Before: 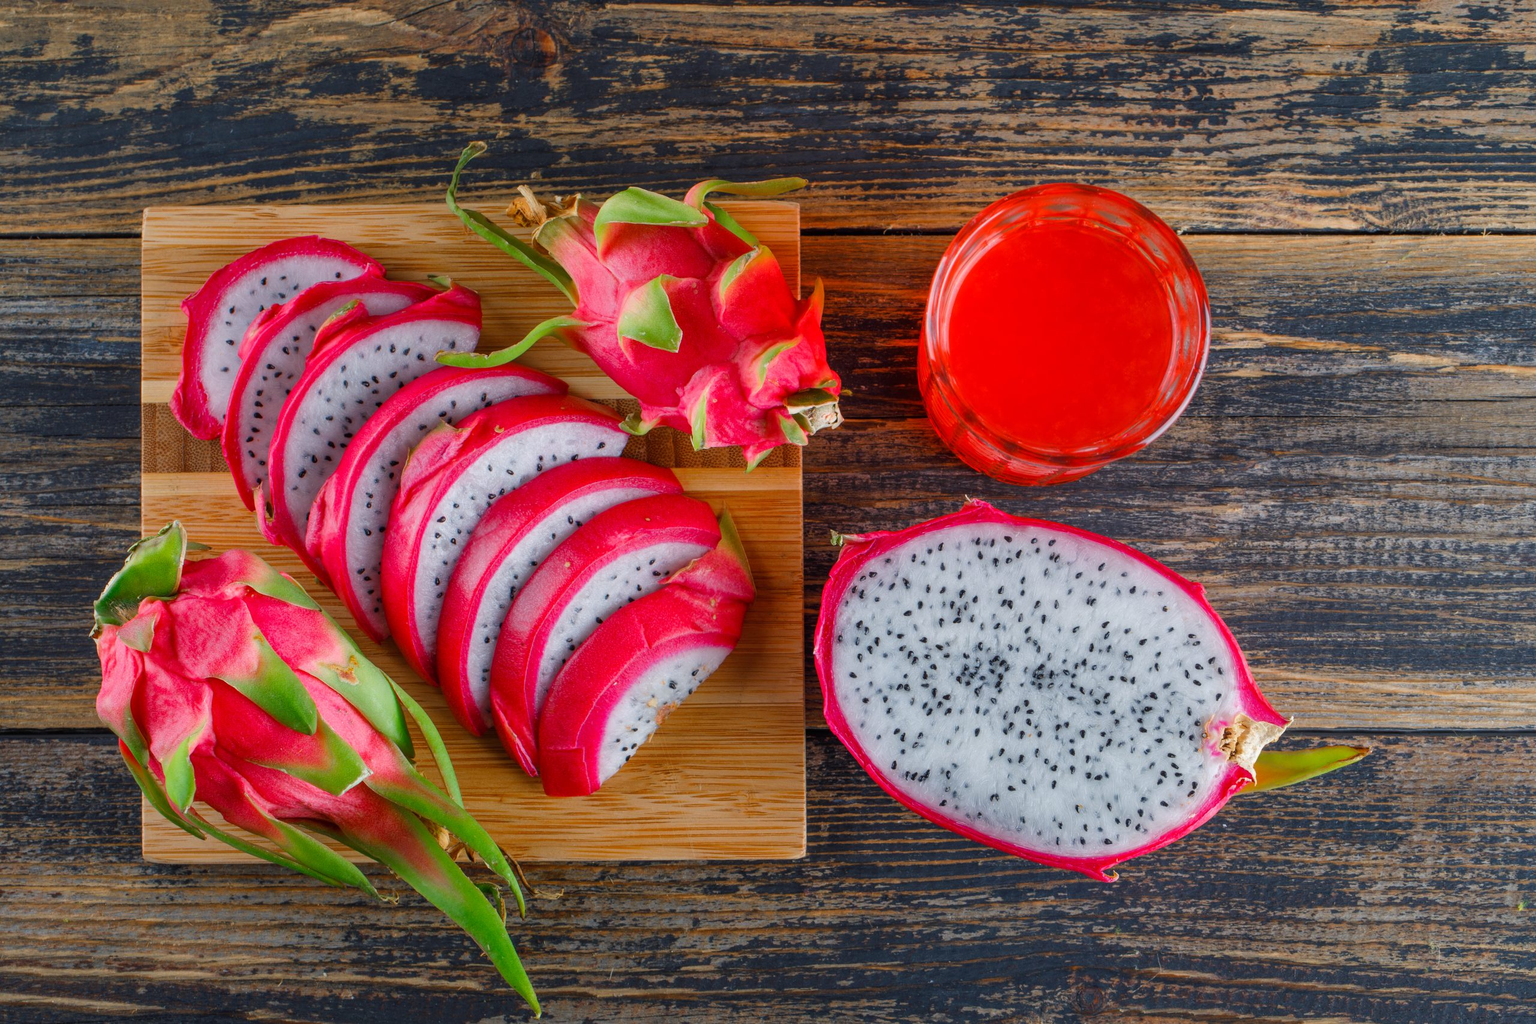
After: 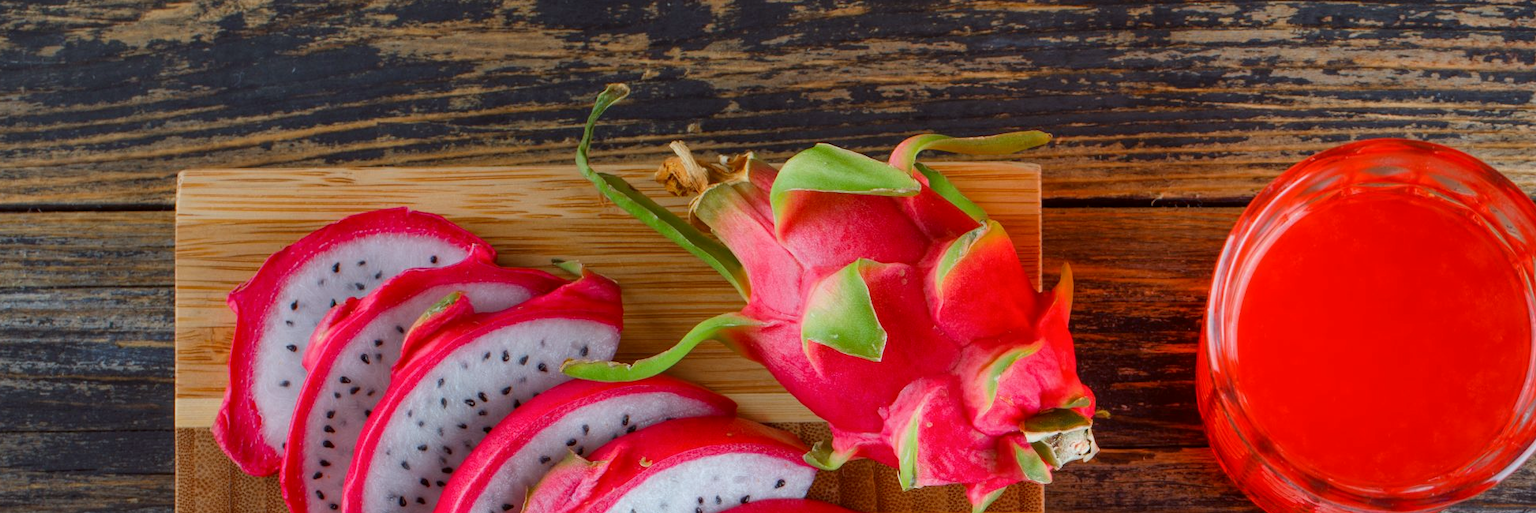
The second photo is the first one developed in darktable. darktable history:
crop: left 0.576%, top 7.642%, right 23.405%, bottom 54.181%
color correction: highlights a* -5.11, highlights b* -3.07, shadows a* 4.04, shadows b* 4.21
